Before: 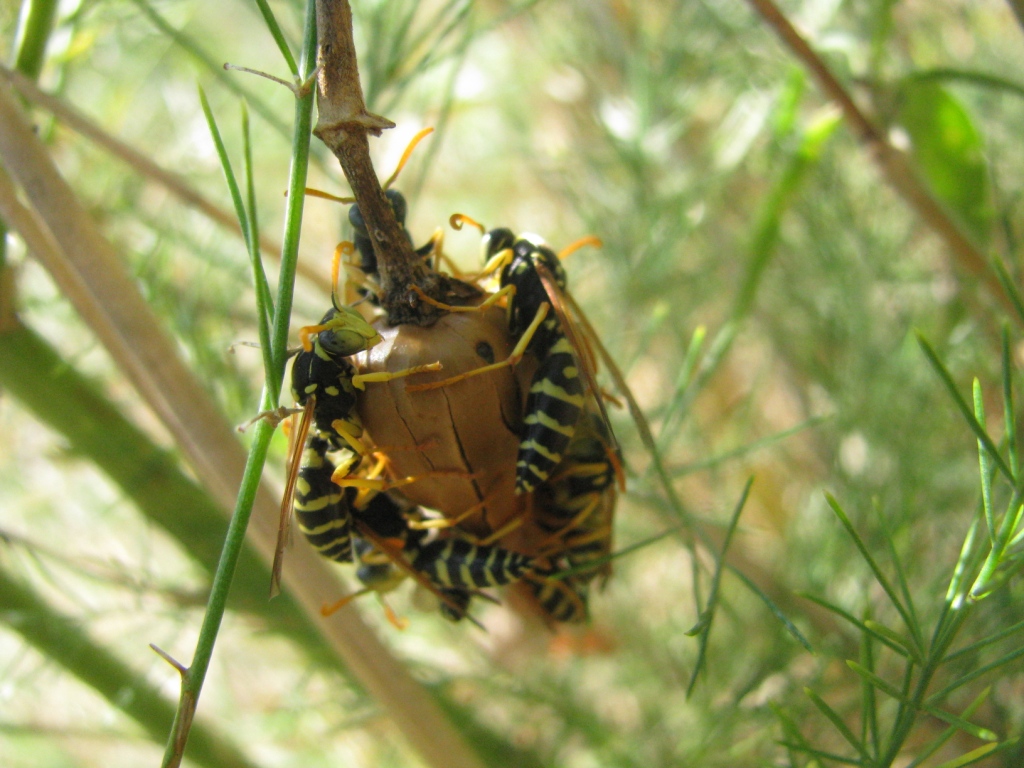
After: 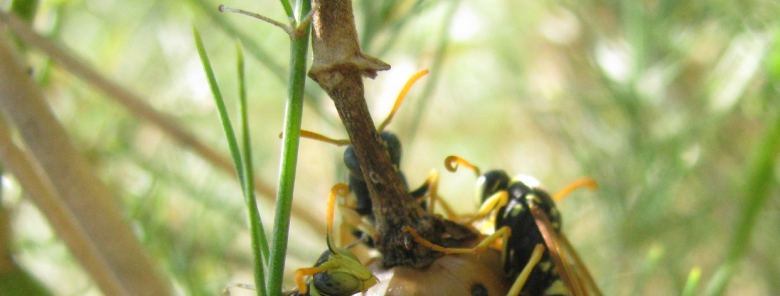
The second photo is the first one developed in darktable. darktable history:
crop: left 0.544%, top 7.636%, right 23.235%, bottom 53.788%
